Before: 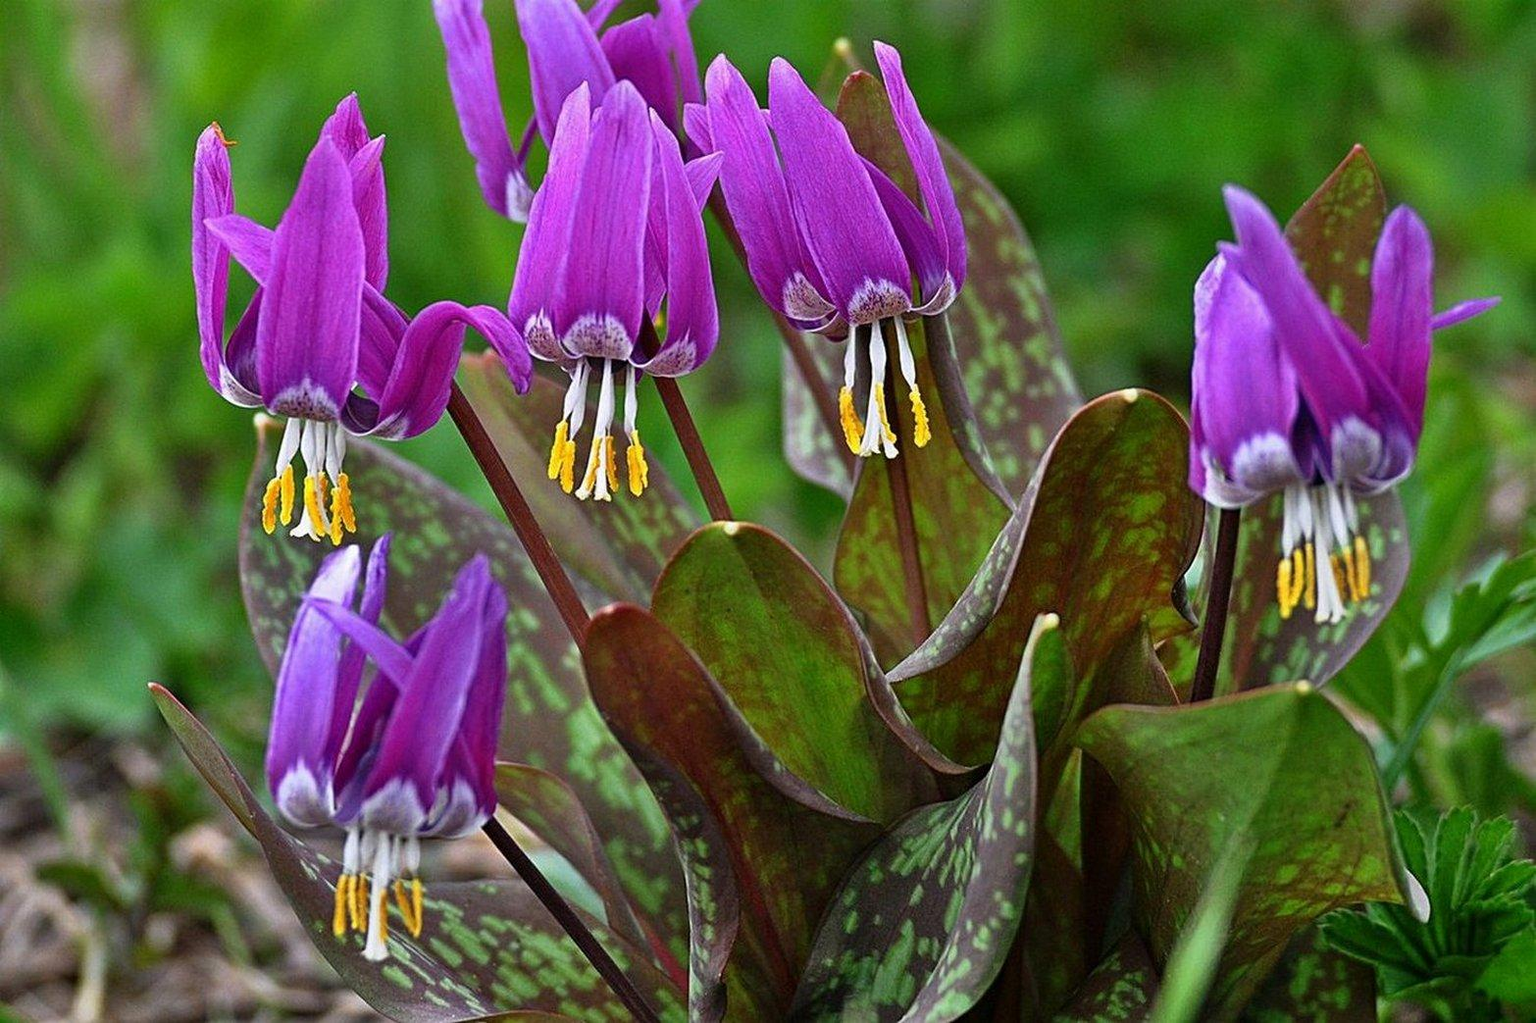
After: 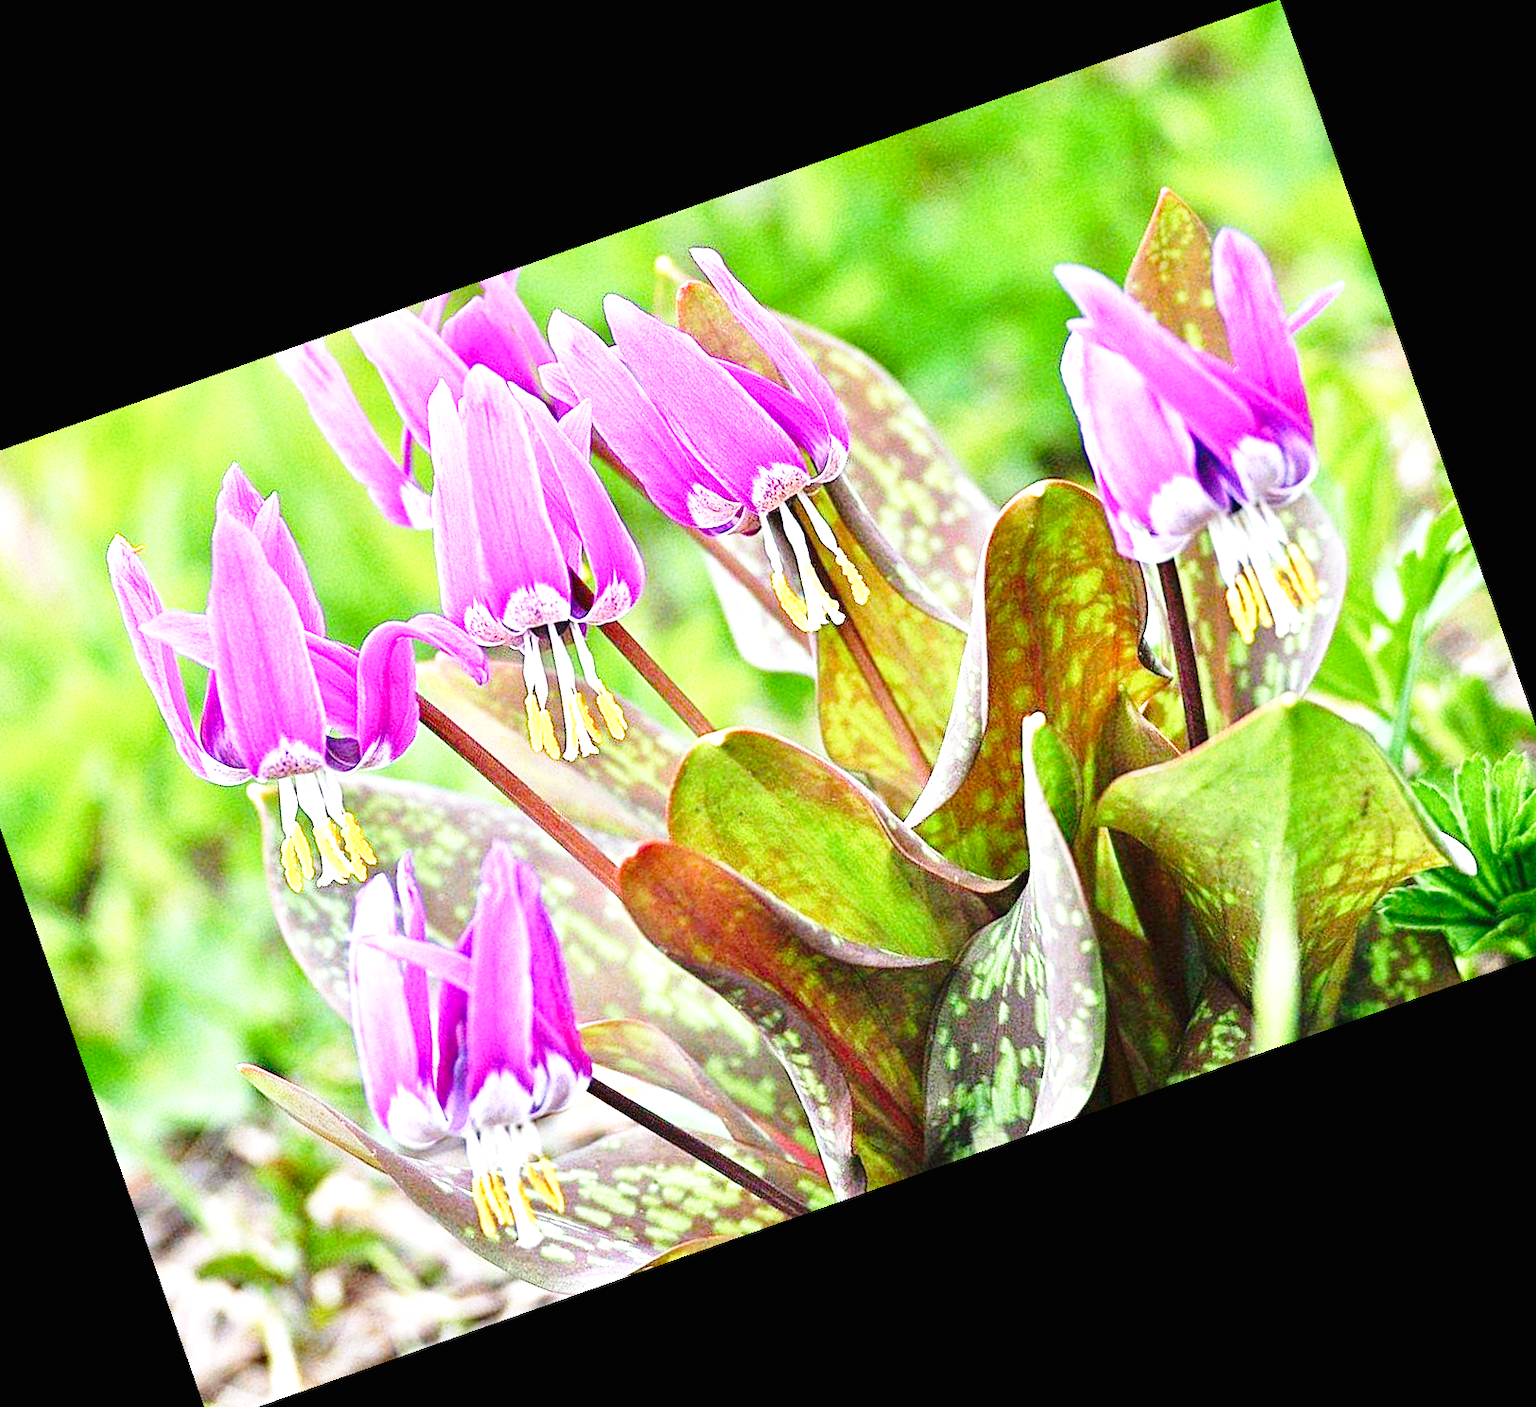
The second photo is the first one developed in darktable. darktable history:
crop and rotate: angle 19.43°, left 6.812%, right 4.125%, bottom 1.087%
exposure: black level correction 0, exposure 2 EV, compensate highlight preservation false
base curve: curves: ch0 [(0, 0) (0.028, 0.03) (0.121, 0.232) (0.46, 0.748) (0.859, 0.968) (1, 1)], preserve colors none
white balance: red 0.988, blue 1.017
